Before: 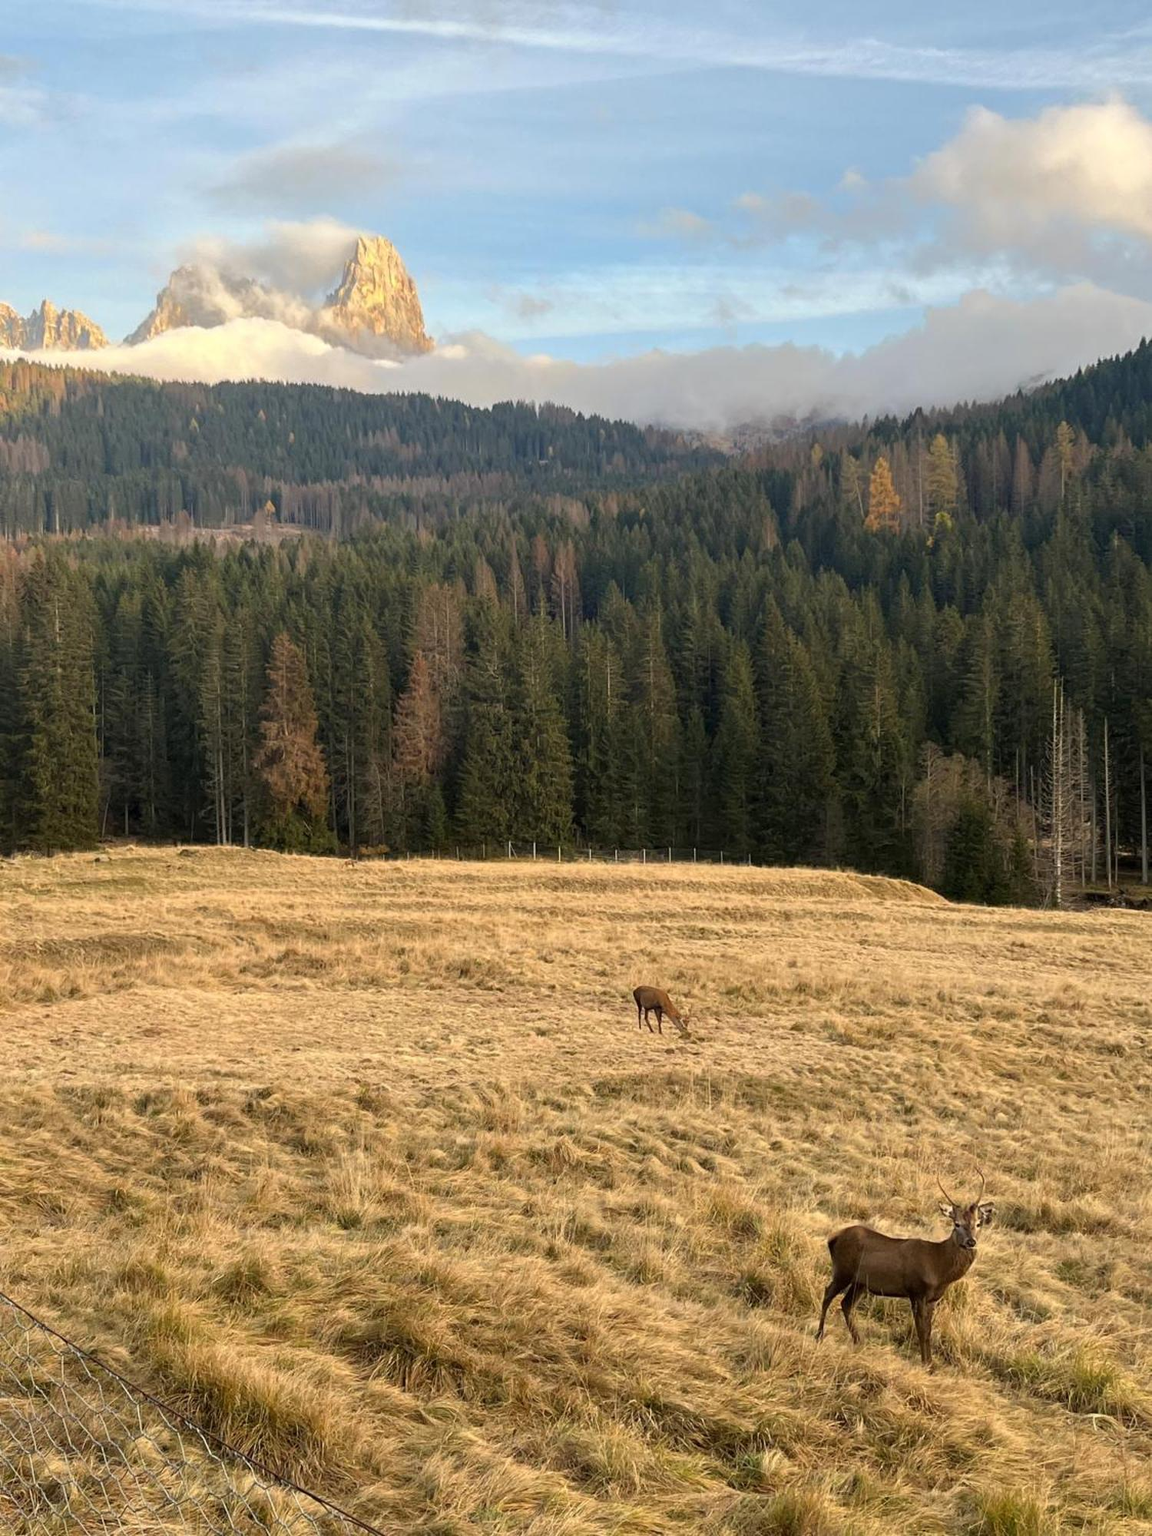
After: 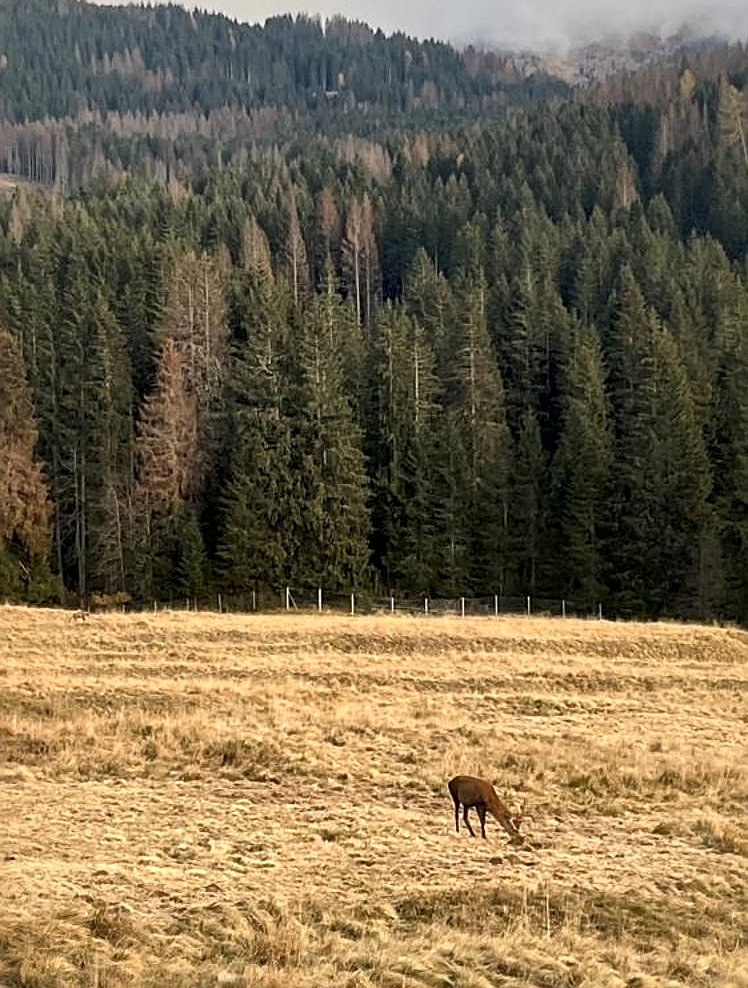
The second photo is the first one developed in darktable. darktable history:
crop: left 25.108%, top 25.411%, right 24.984%, bottom 25.143%
sharpen: amount 0.49
local contrast: mode bilateral grid, contrast 99, coarseness 99, detail 165%, midtone range 0.2
shadows and highlights: shadows -9.17, white point adjustment 1.56, highlights 11.91
levels: mode automatic
